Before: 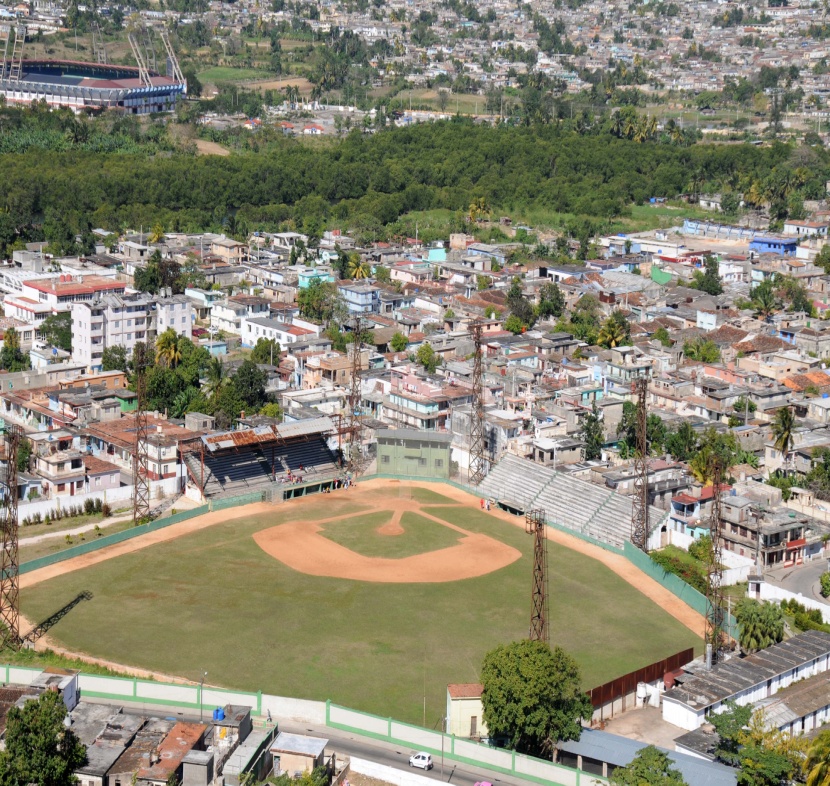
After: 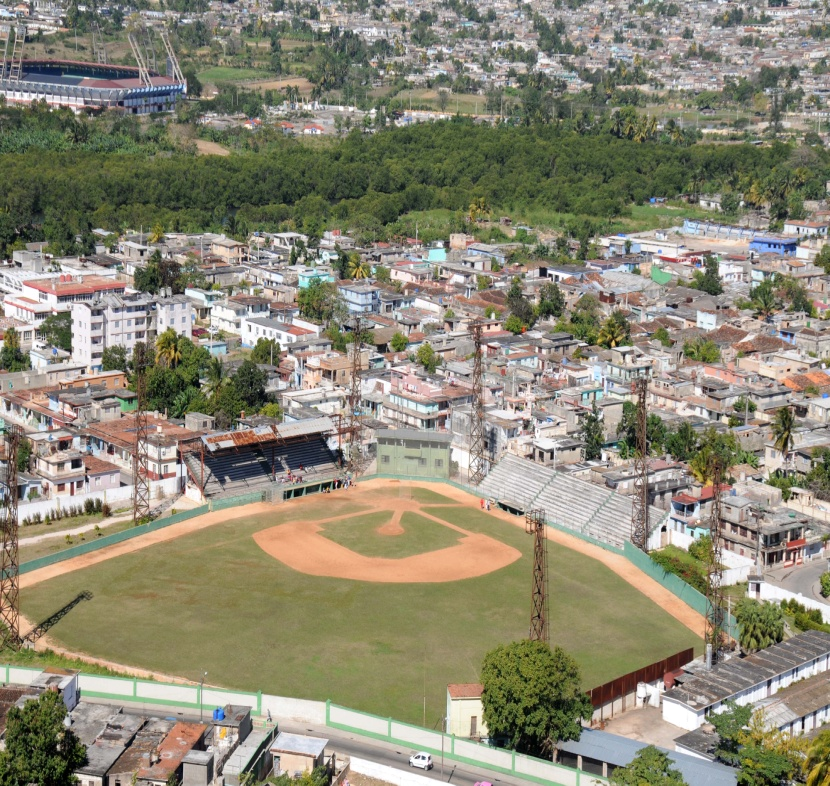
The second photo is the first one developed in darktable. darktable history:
shadows and highlights: shadows 11.12, white point adjustment 1.17, highlights -1.24, soften with gaussian
